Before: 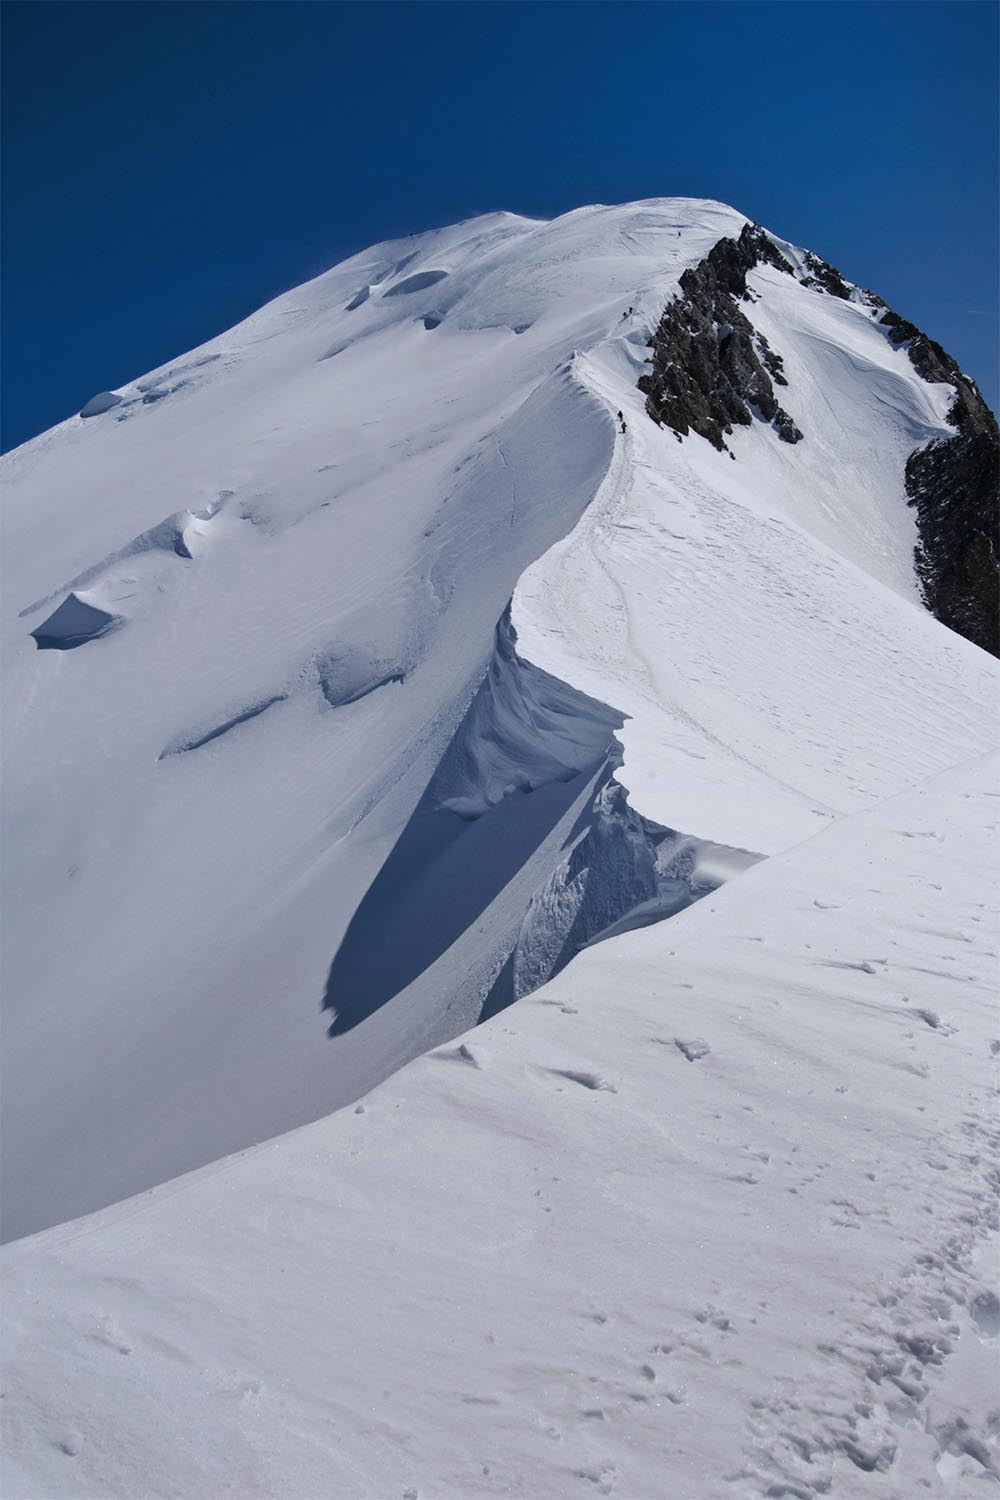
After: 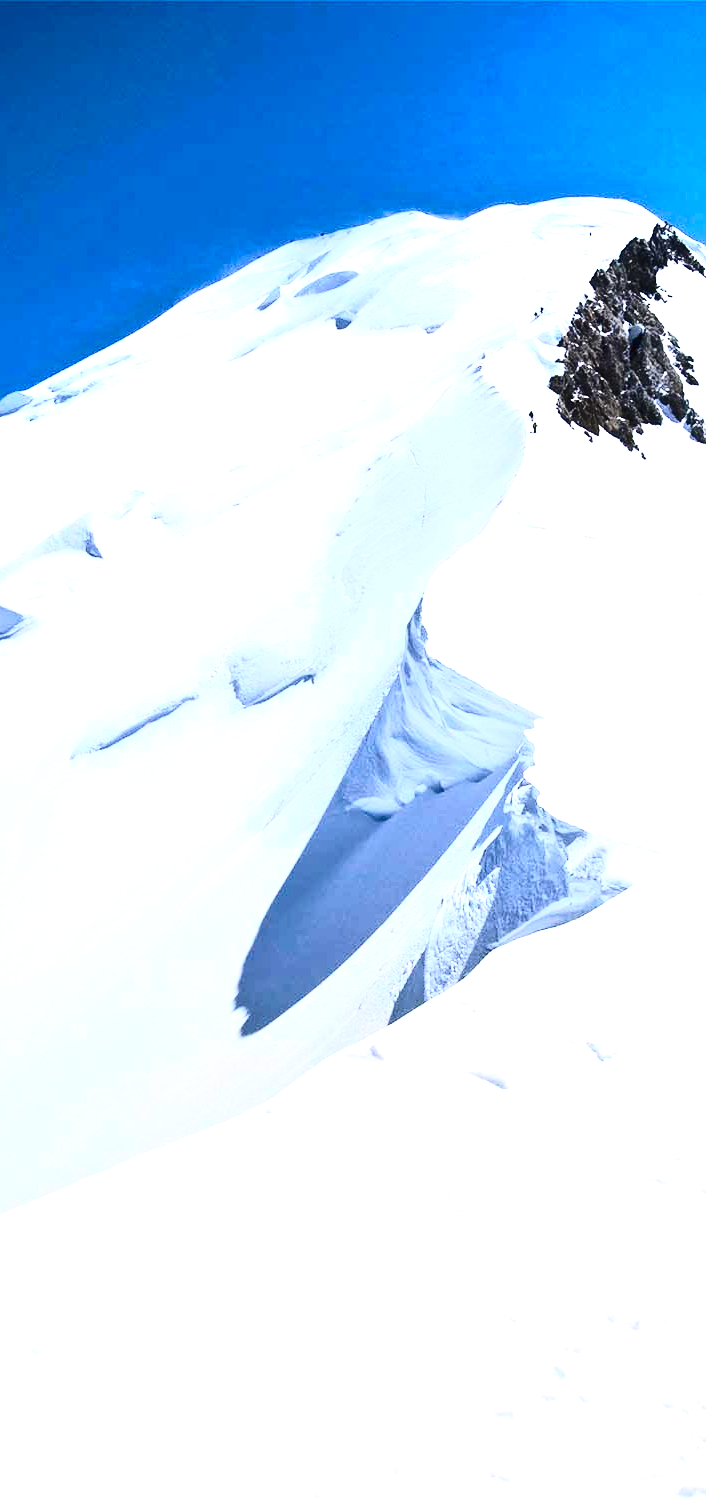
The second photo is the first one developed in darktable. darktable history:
crop and rotate: left 8.93%, right 20.373%
contrast brightness saturation: contrast 0.401, brightness 0.041, saturation 0.246
exposure: black level correction 0, exposure 1.989 EV, compensate highlight preservation false
